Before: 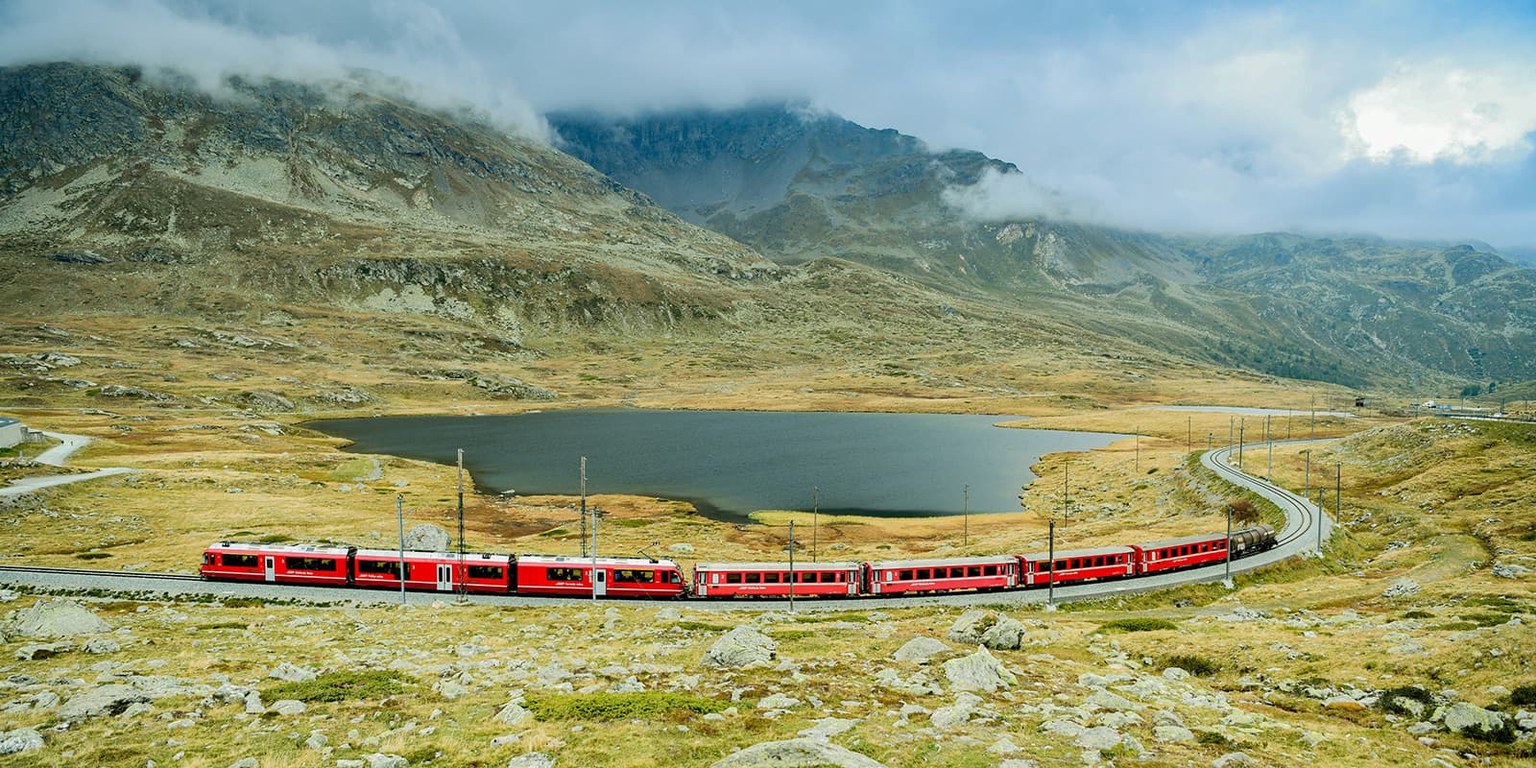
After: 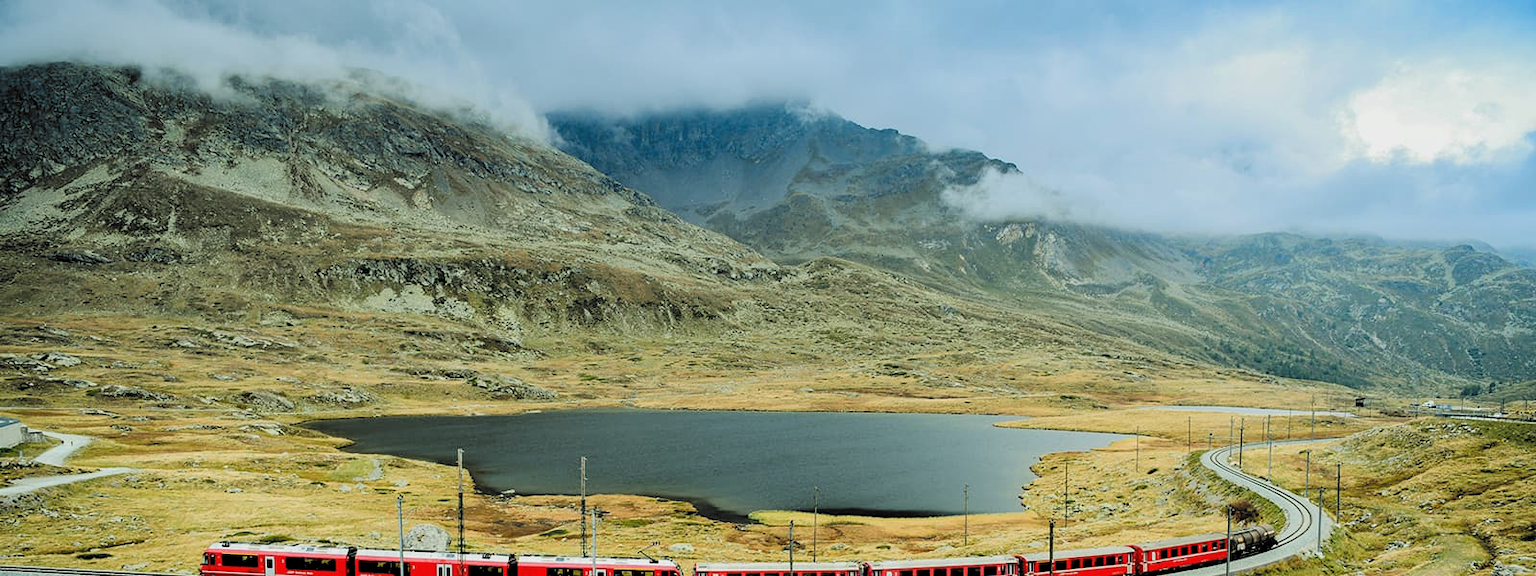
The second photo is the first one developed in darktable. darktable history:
filmic rgb: black relative exposure -5.13 EV, white relative exposure 3.19 EV, hardness 3.44, contrast 1.202, highlights saturation mix -48.55%, color science v6 (2022)
crop: bottom 24.984%
